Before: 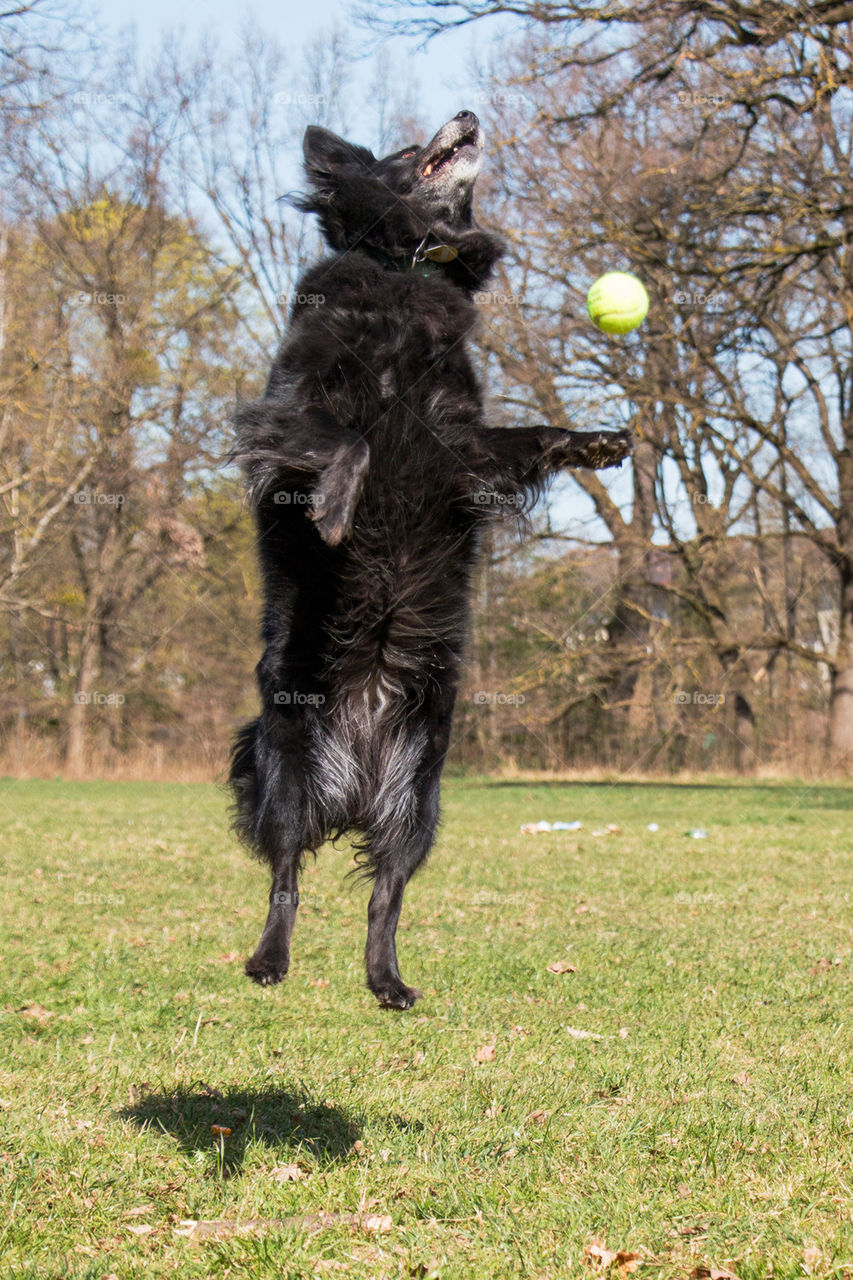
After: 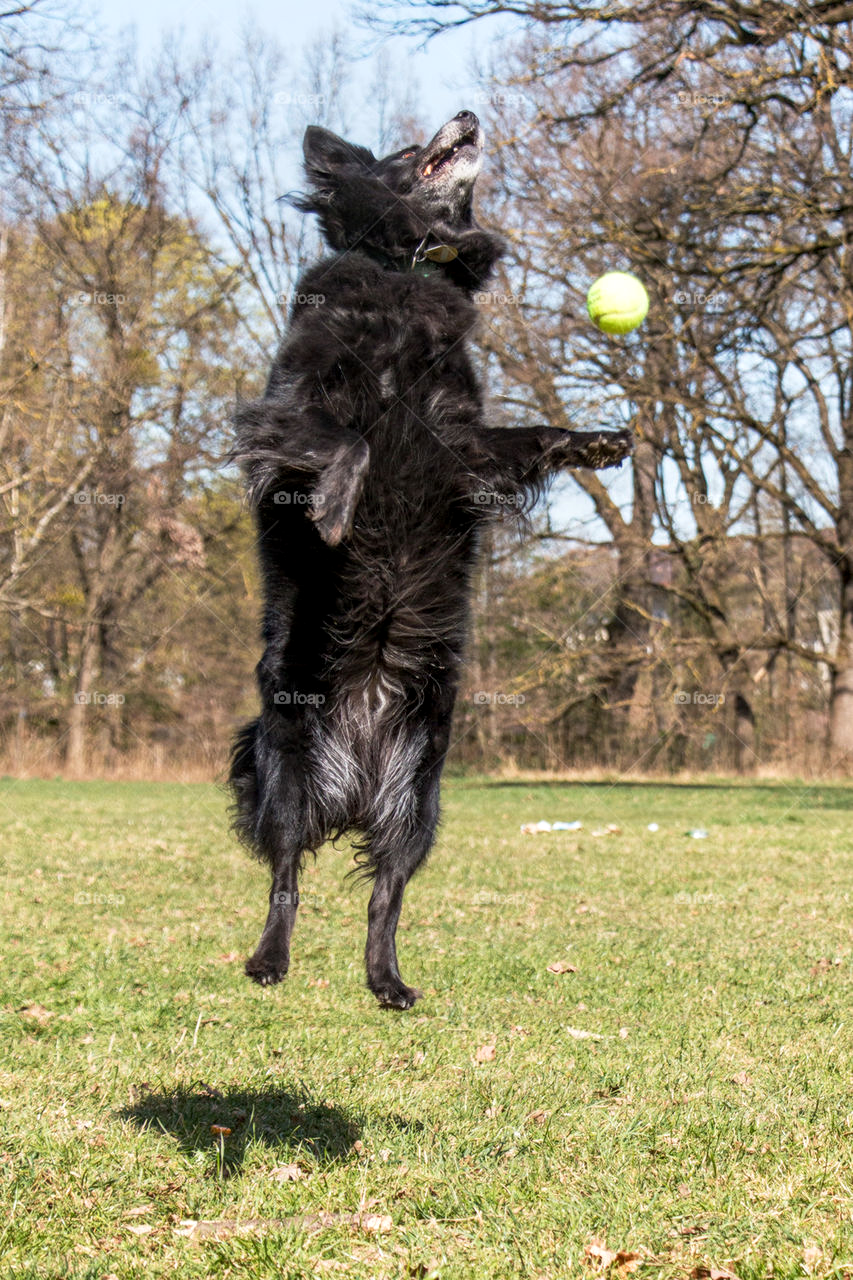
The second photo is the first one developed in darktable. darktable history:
shadows and highlights: shadows -0.83, highlights 41.15
local contrast: on, module defaults
